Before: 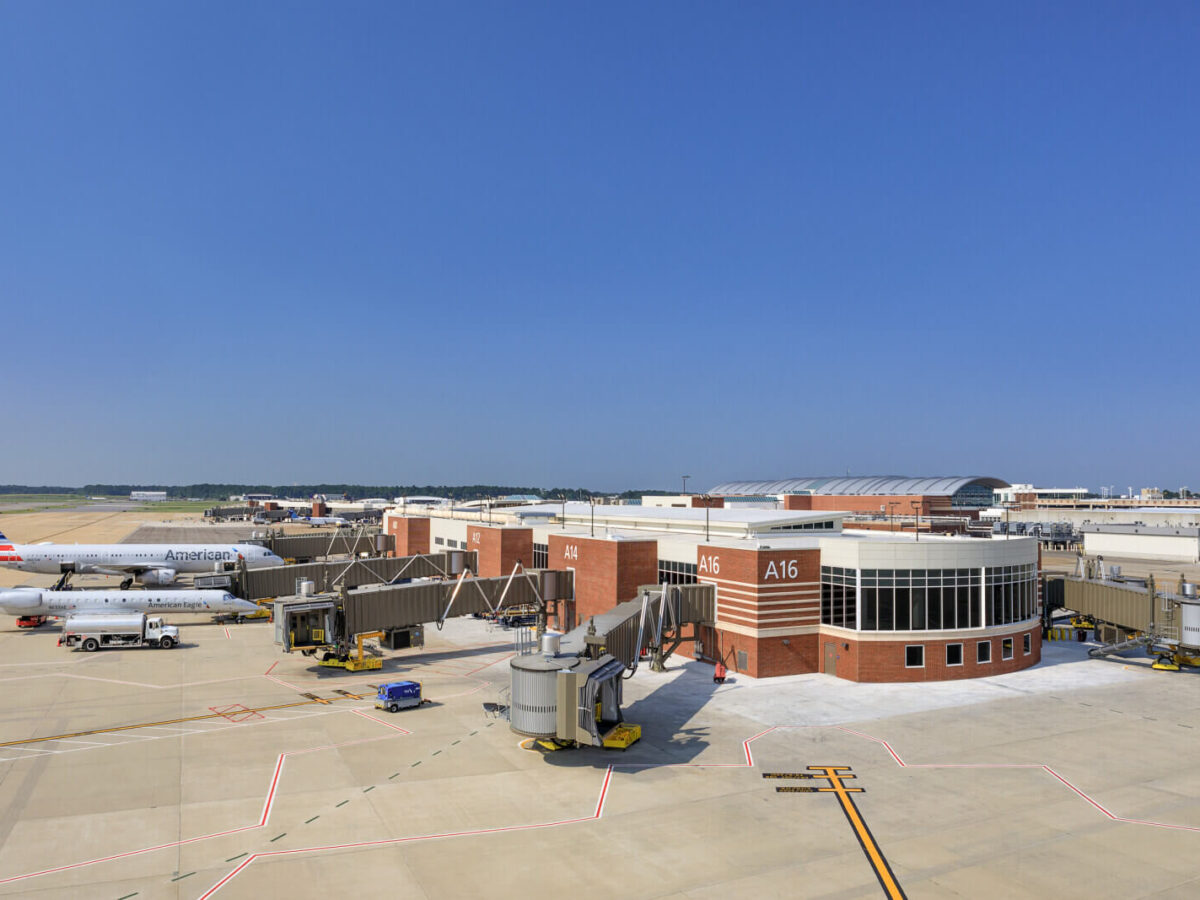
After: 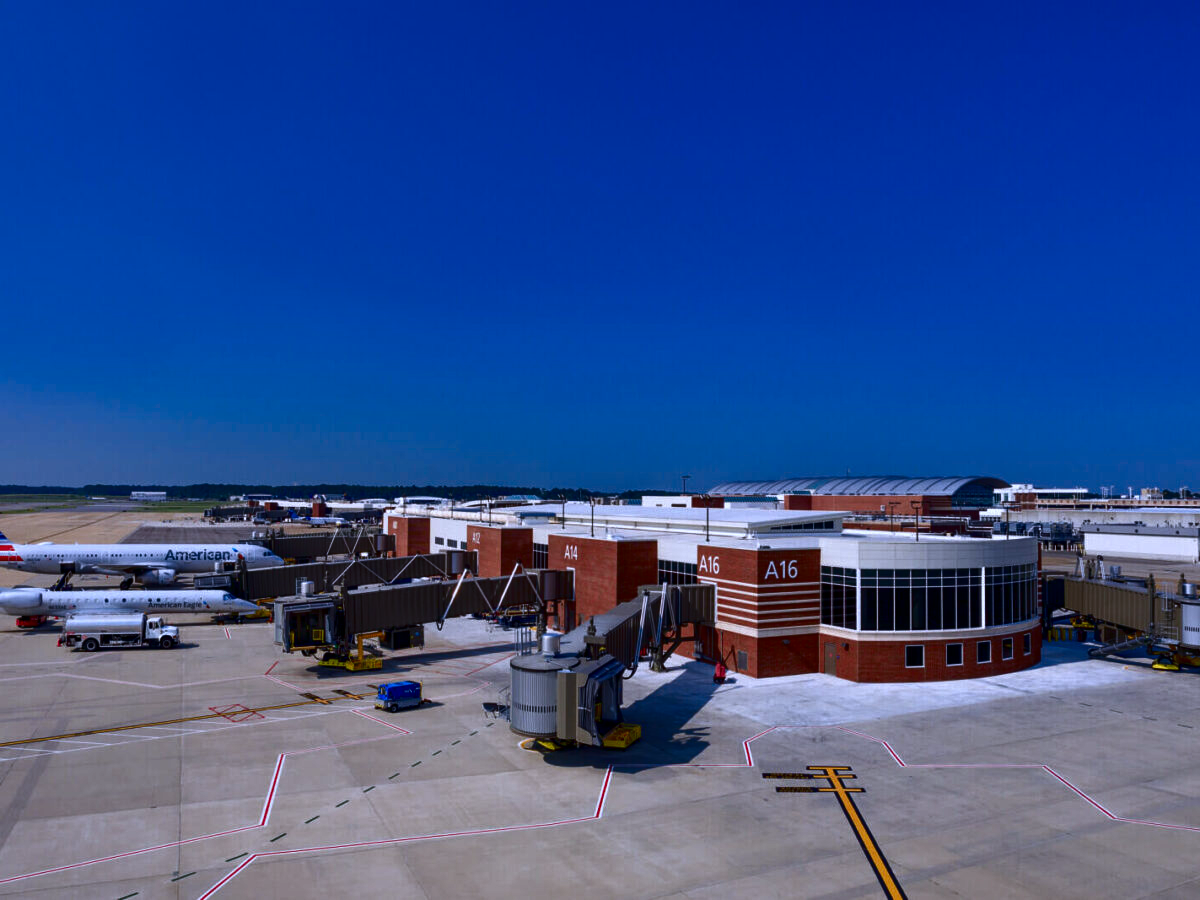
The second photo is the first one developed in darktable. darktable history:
contrast brightness saturation: contrast 0.091, brightness -0.574, saturation 0.169
color calibration: illuminant as shot in camera, x 0.377, y 0.393, temperature 4215.61 K
